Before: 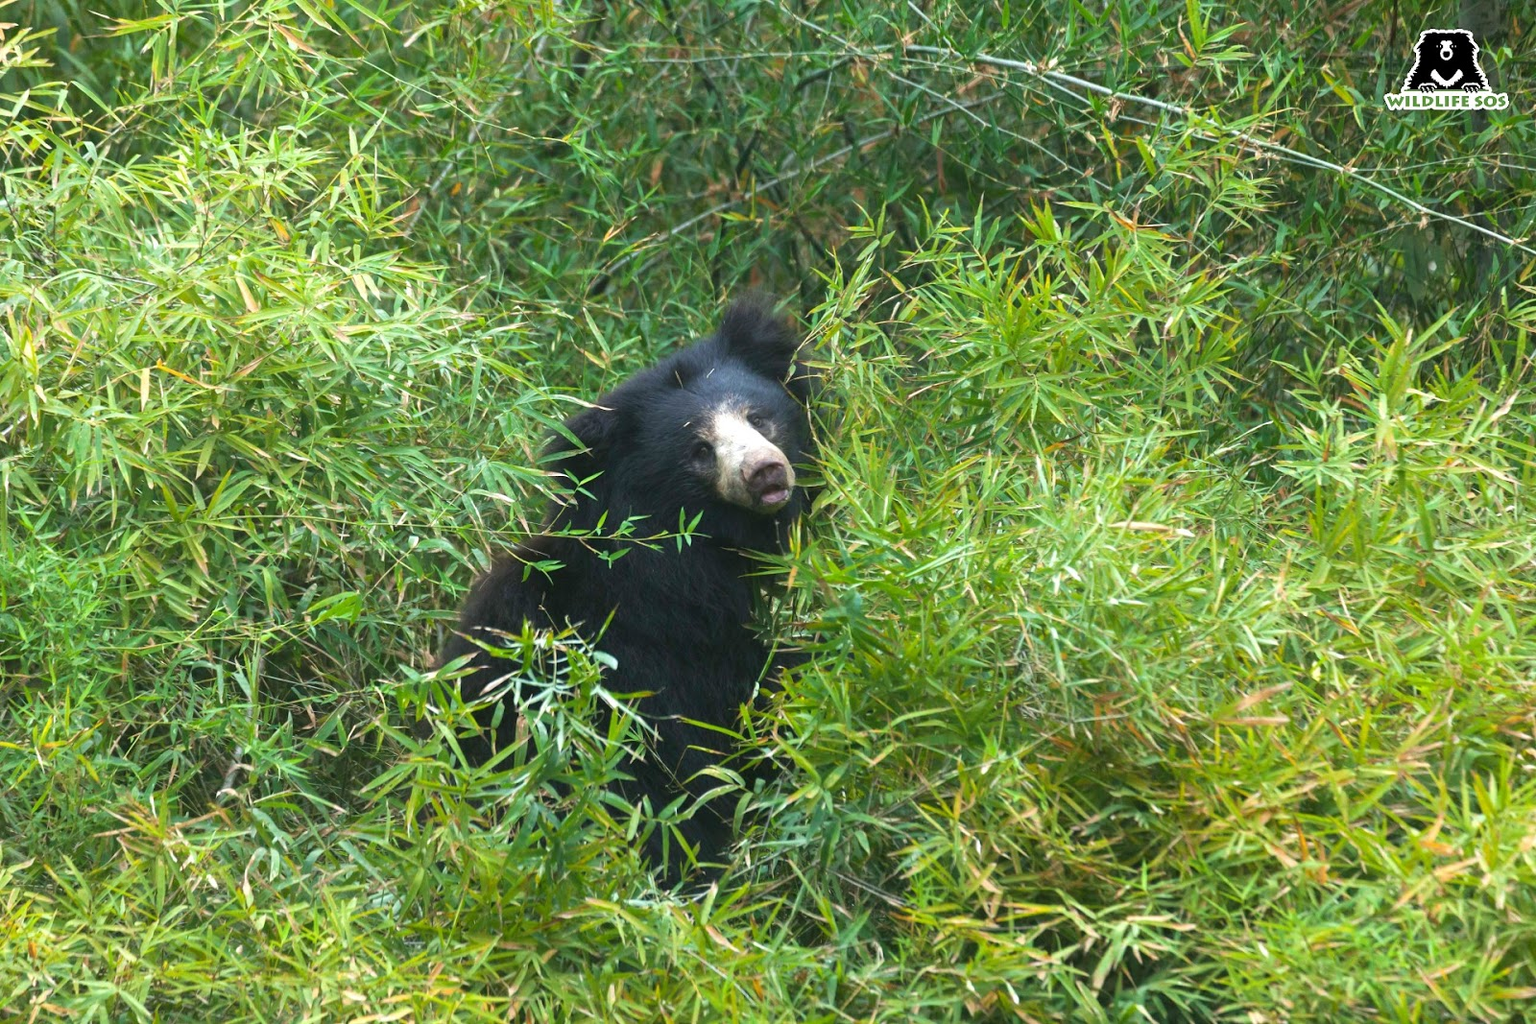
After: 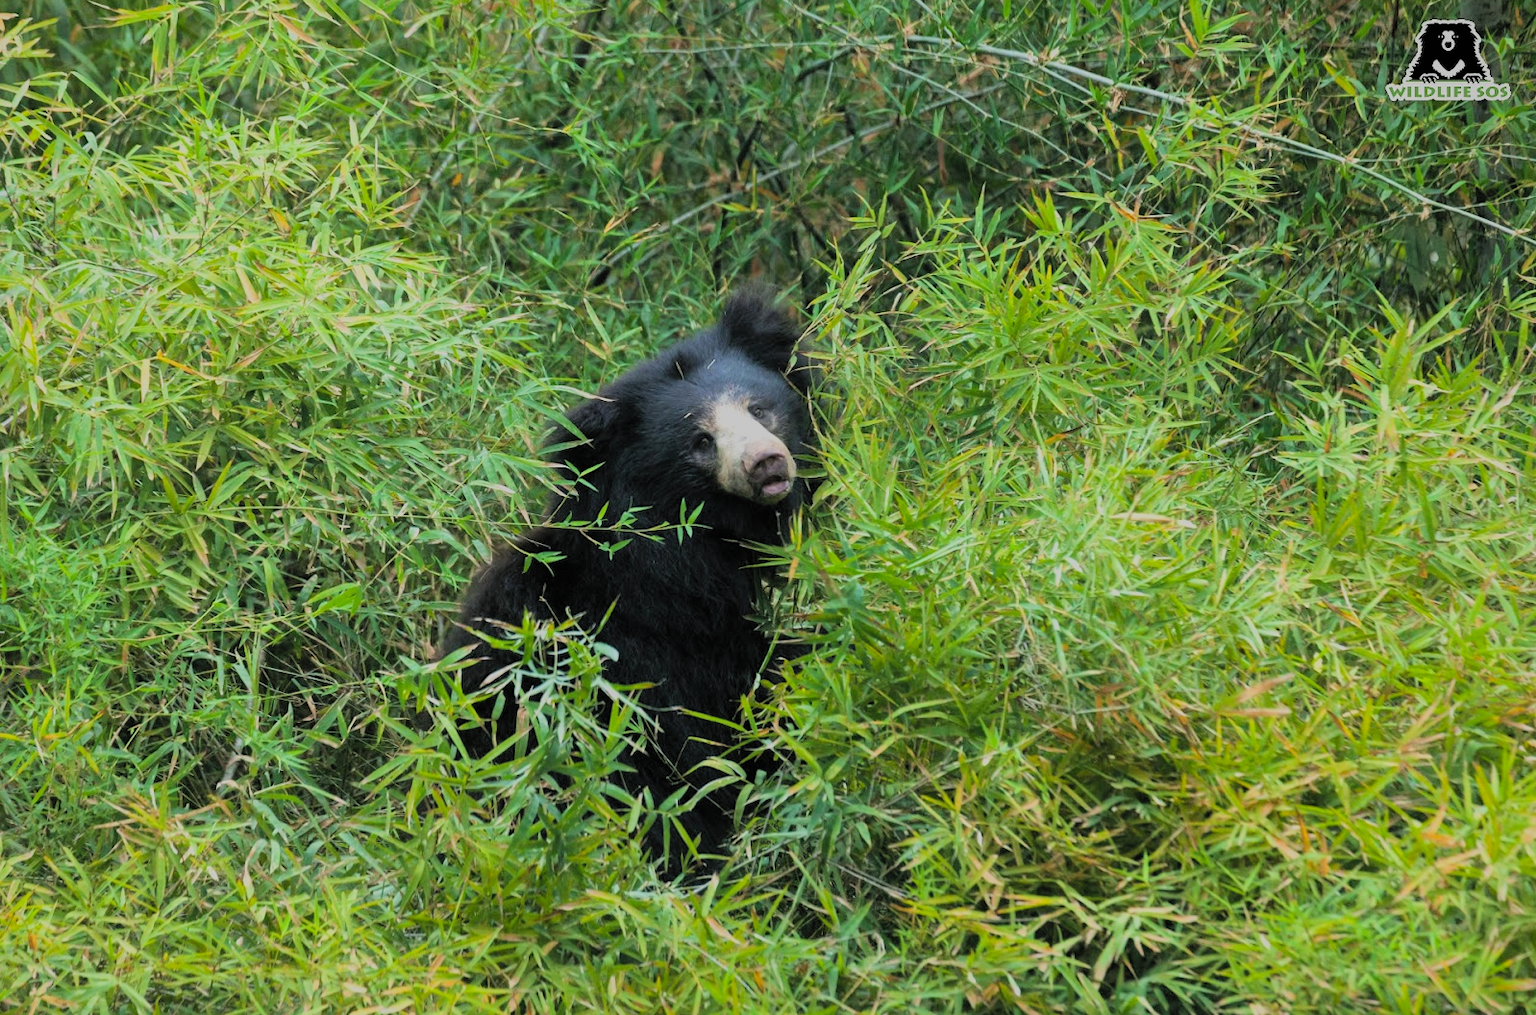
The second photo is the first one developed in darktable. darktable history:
filmic rgb: black relative exposure -4.71 EV, white relative exposure 4.76 EV, threshold 3.03 EV, hardness 2.35, latitude 35.56%, contrast 1.042, highlights saturation mix 0.701%, shadows ↔ highlights balance 1.27%, preserve chrominance RGB euclidean norm, color science v5 (2021), contrast in shadows safe, contrast in highlights safe, enable highlight reconstruction true
shadows and highlights: highlights color adjustment 73.39%
crop: top 0.938%, right 0.102%
